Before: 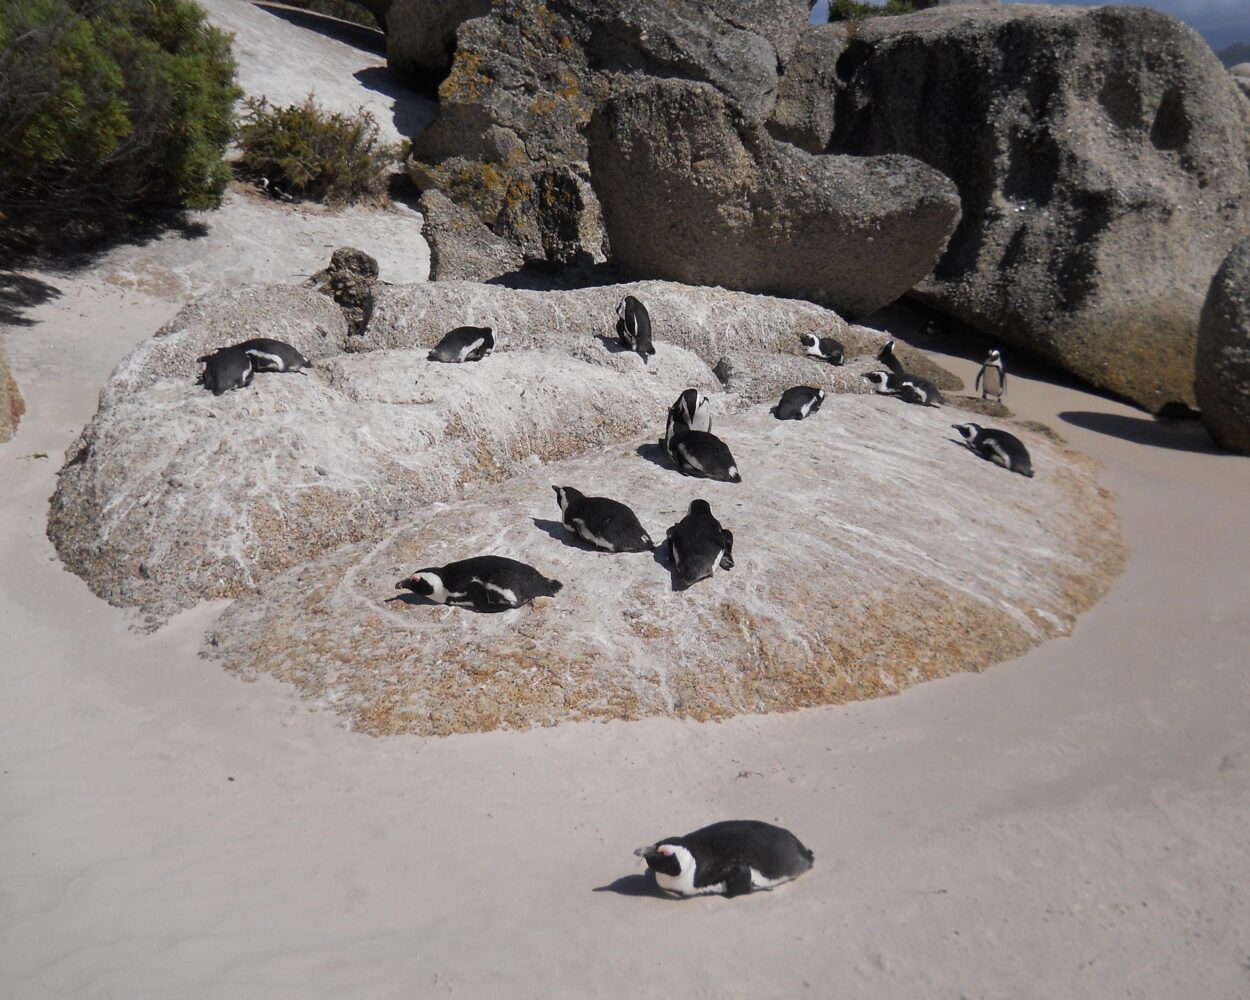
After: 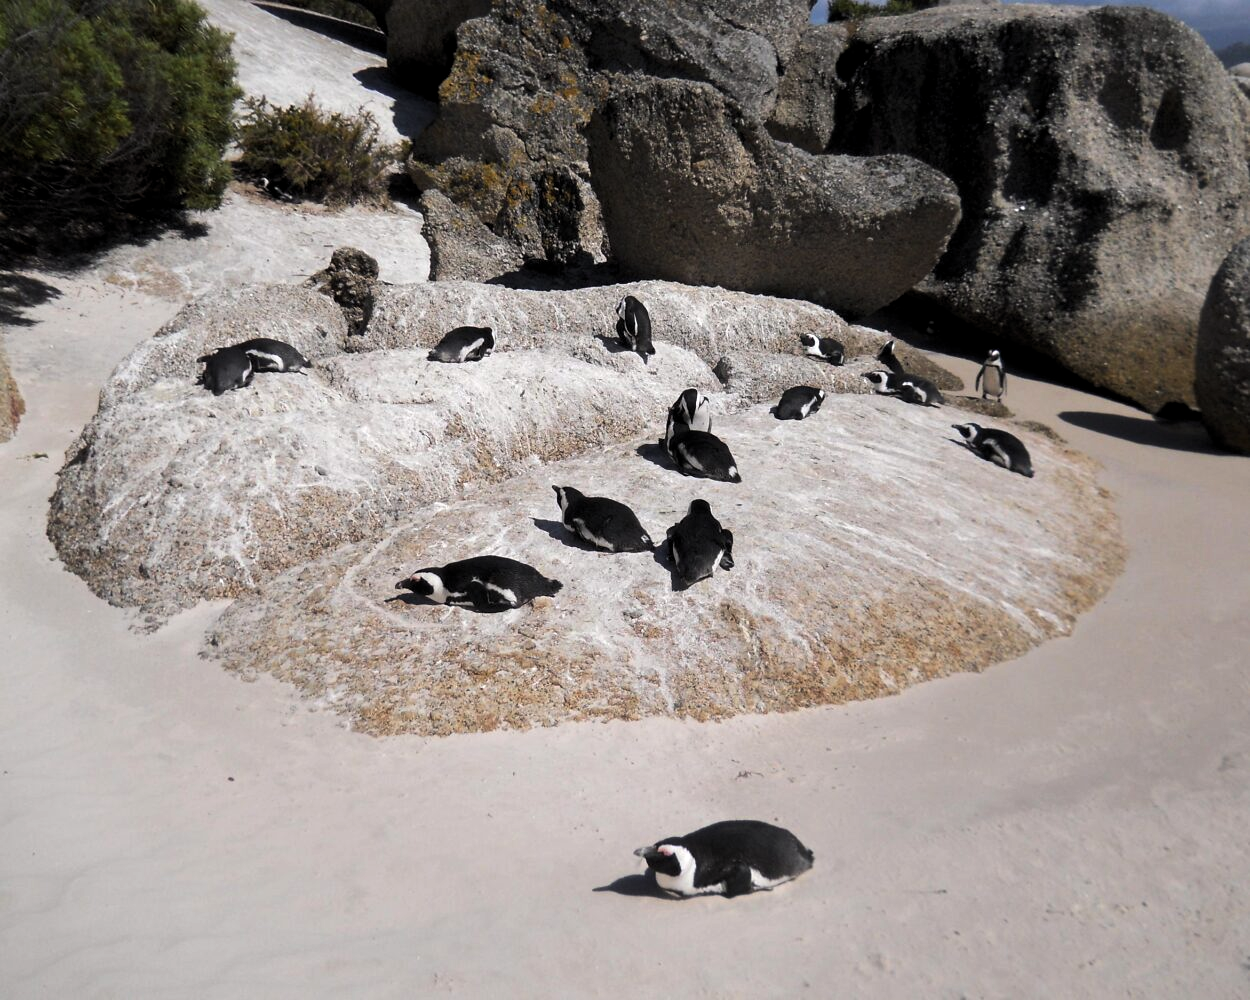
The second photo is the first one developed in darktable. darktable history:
levels: levels [0.026, 0.507, 0.987]
tone equalizer: -8 EV -0.417 EV, -7 EV -0.389 EV, -6 EV -0.333 EV, -5 EV -0.222 EV, -3 EV 0.222 EV, -2 EV 0.333 EV, -1 EV 0.389 EV, +0 EV 0.417 EV, edges refinement/feathering 500, mask exposure compensation -1.57 EV, preserve details no
